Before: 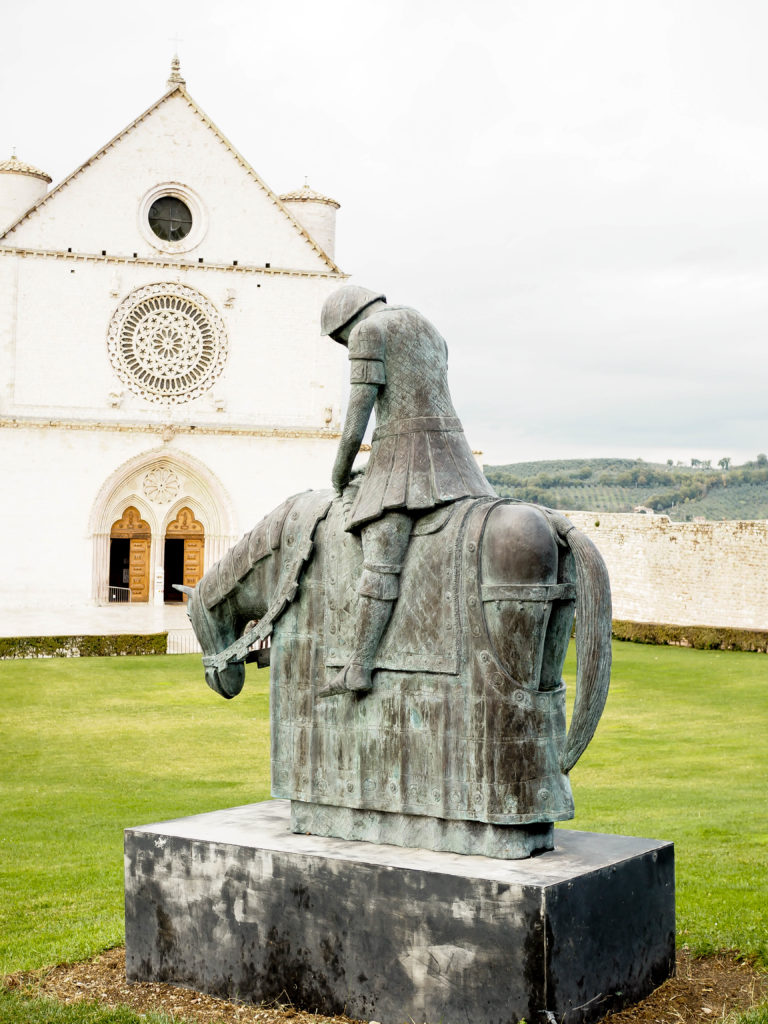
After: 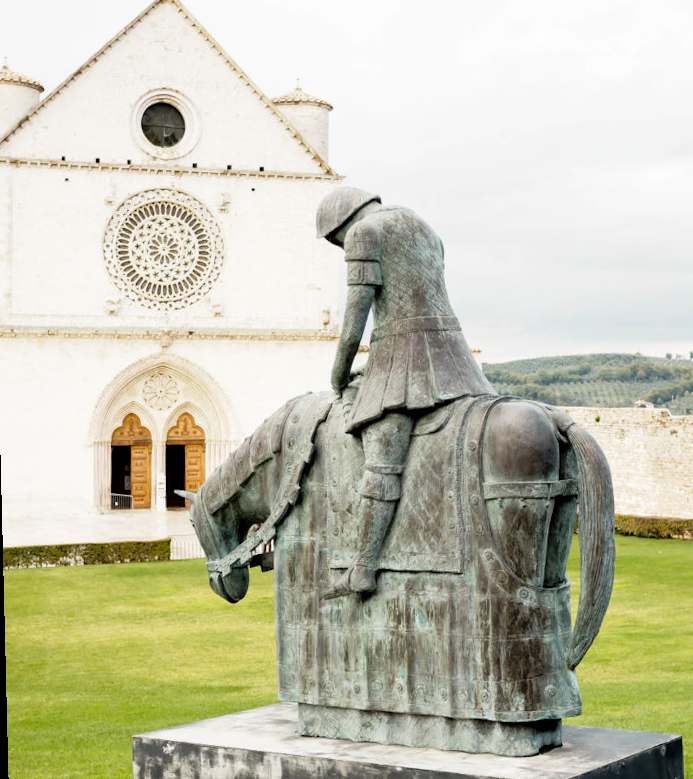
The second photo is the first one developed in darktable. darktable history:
rotate and perspective: rotation -1.42°, crop left 0.016, crop right 0.984, crop top 0.035, crop bottom 0.965
crop: top 7.49%, right 9.717%, bottom 11.943%
